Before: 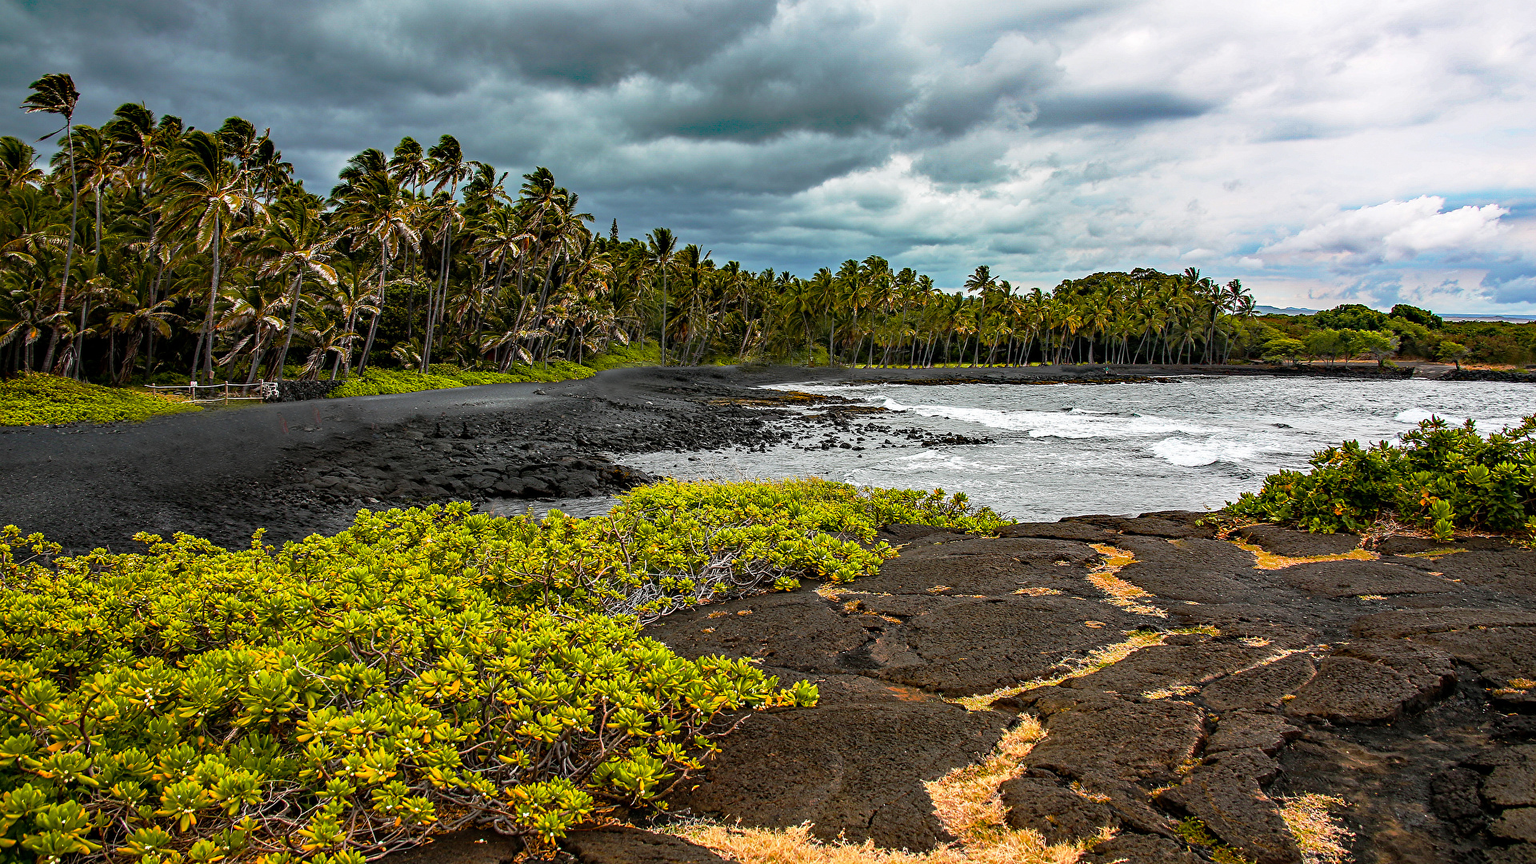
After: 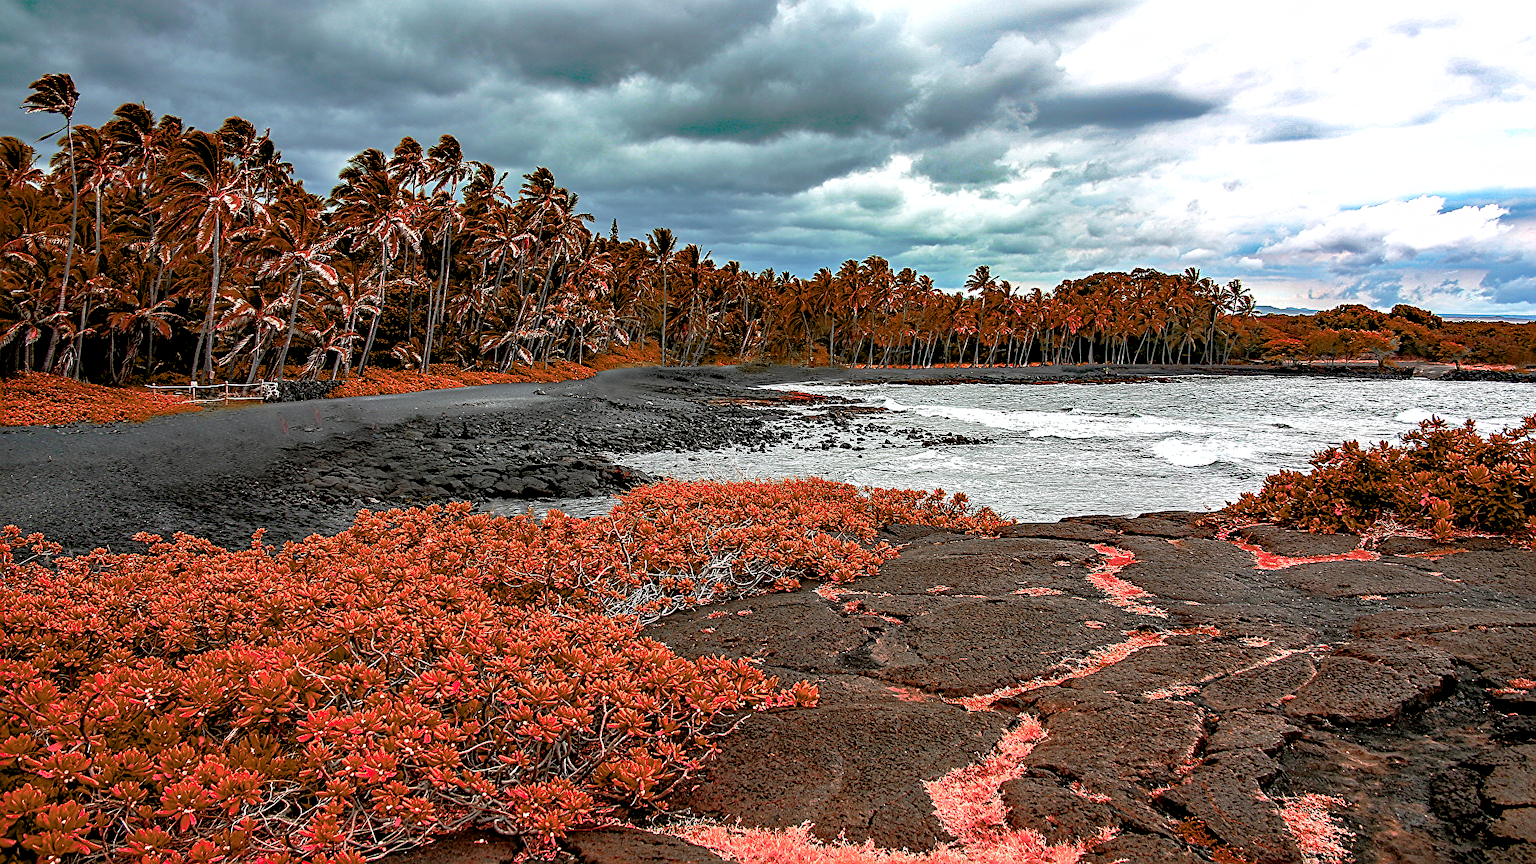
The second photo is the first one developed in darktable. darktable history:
shadows and highlights: on, module defaults
sharpen: on, module defaults
color zones: curves: ch0 [(0.006, 0.385) (0.143, 0.563) (0.243, 0.321) (0.352, 0.464) (0.516, 0.456) (0.625, 0.5) (0.75, 0.5) (0.875, 0.5)]; ch1 [(0, 0.5) (0.134, 0.504) (0.246, 0.463) (0.421, 0.515) (0.5, 0.56) (0.625, 0.5) (0.75, 0.5) (0.875, 0.5)]; ch2 [(0, 0.5) (0.131, 0.426) (0.307, 0.289) (0.38, 0.188) (0.513, 0.216) (0.625, 0.548) (0.75, 0.468) (0.838, 0.396) (0.971, 0.311)]
exposure: black level correction 0.005, exposure 0.417 EV, compensate highlight preservation false
